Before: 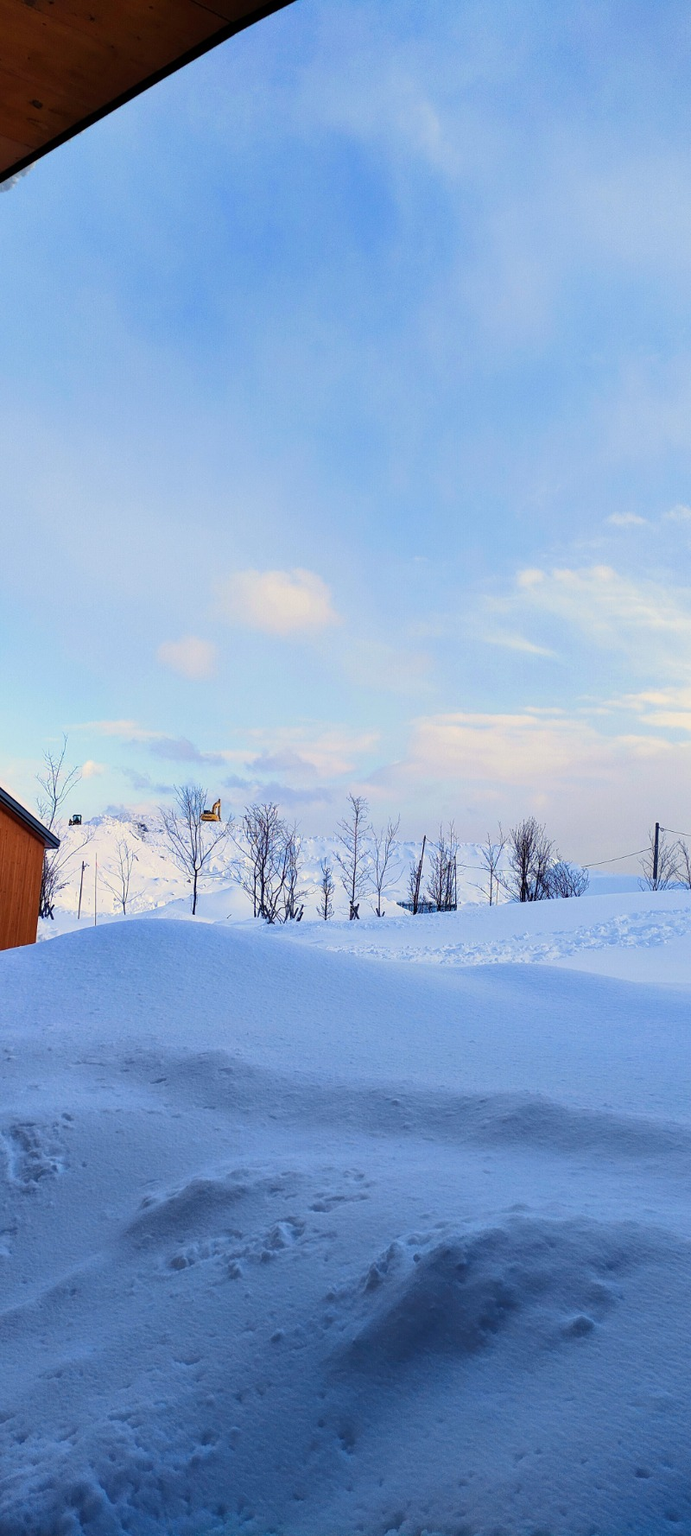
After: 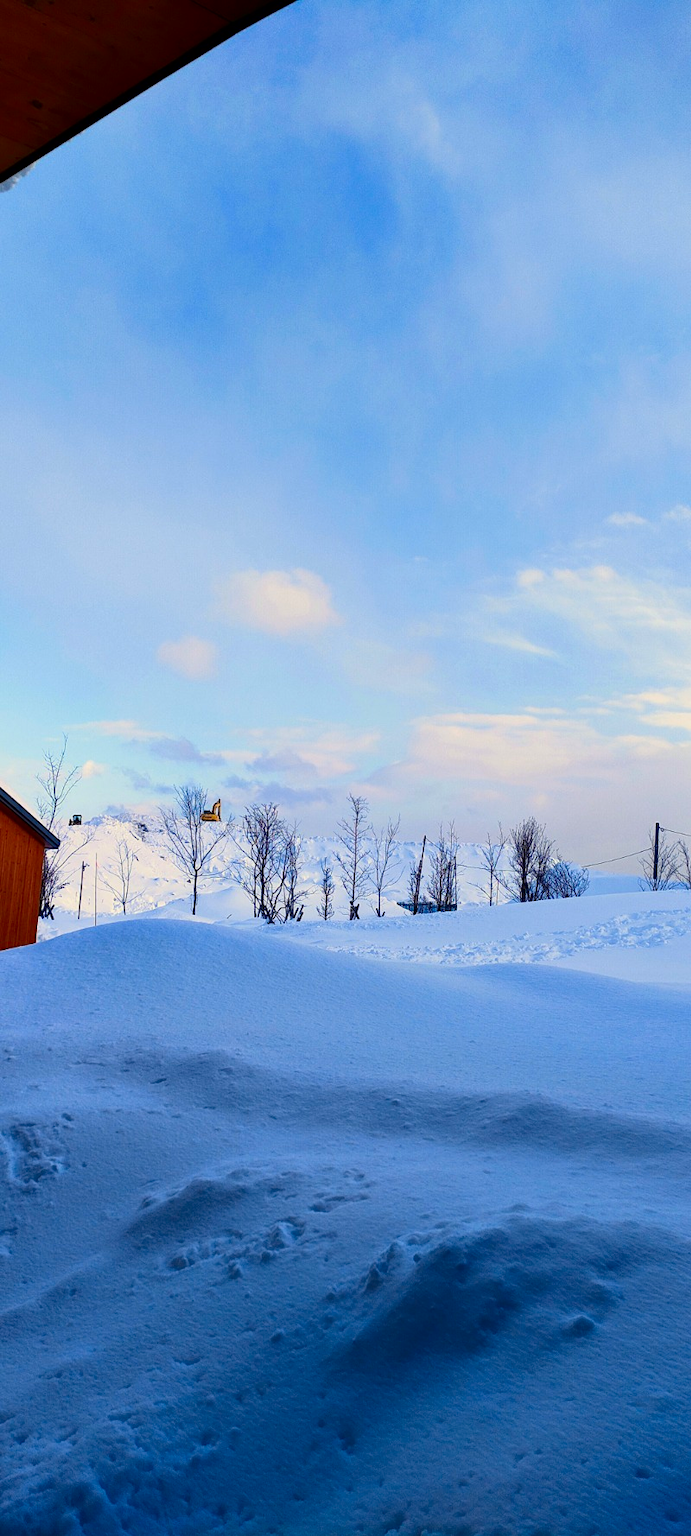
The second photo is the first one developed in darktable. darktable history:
contrast brightness saturation: contrast 0.125, brightness -0.121, saturation 0.2
